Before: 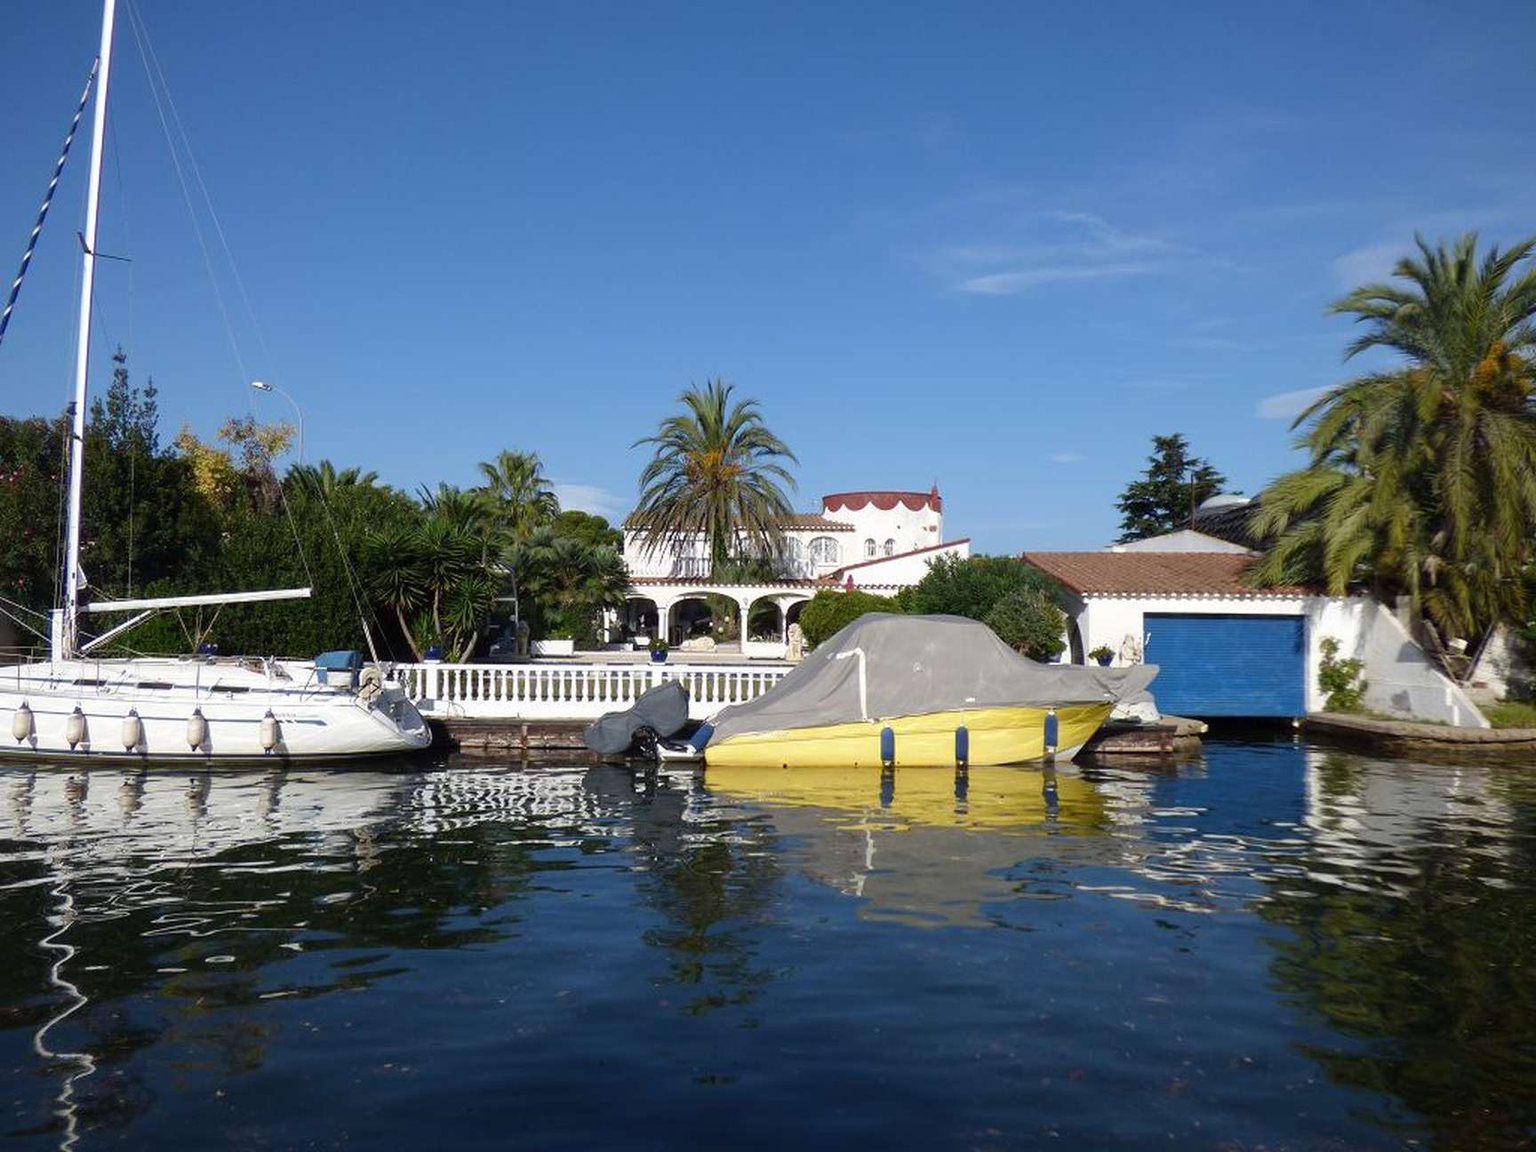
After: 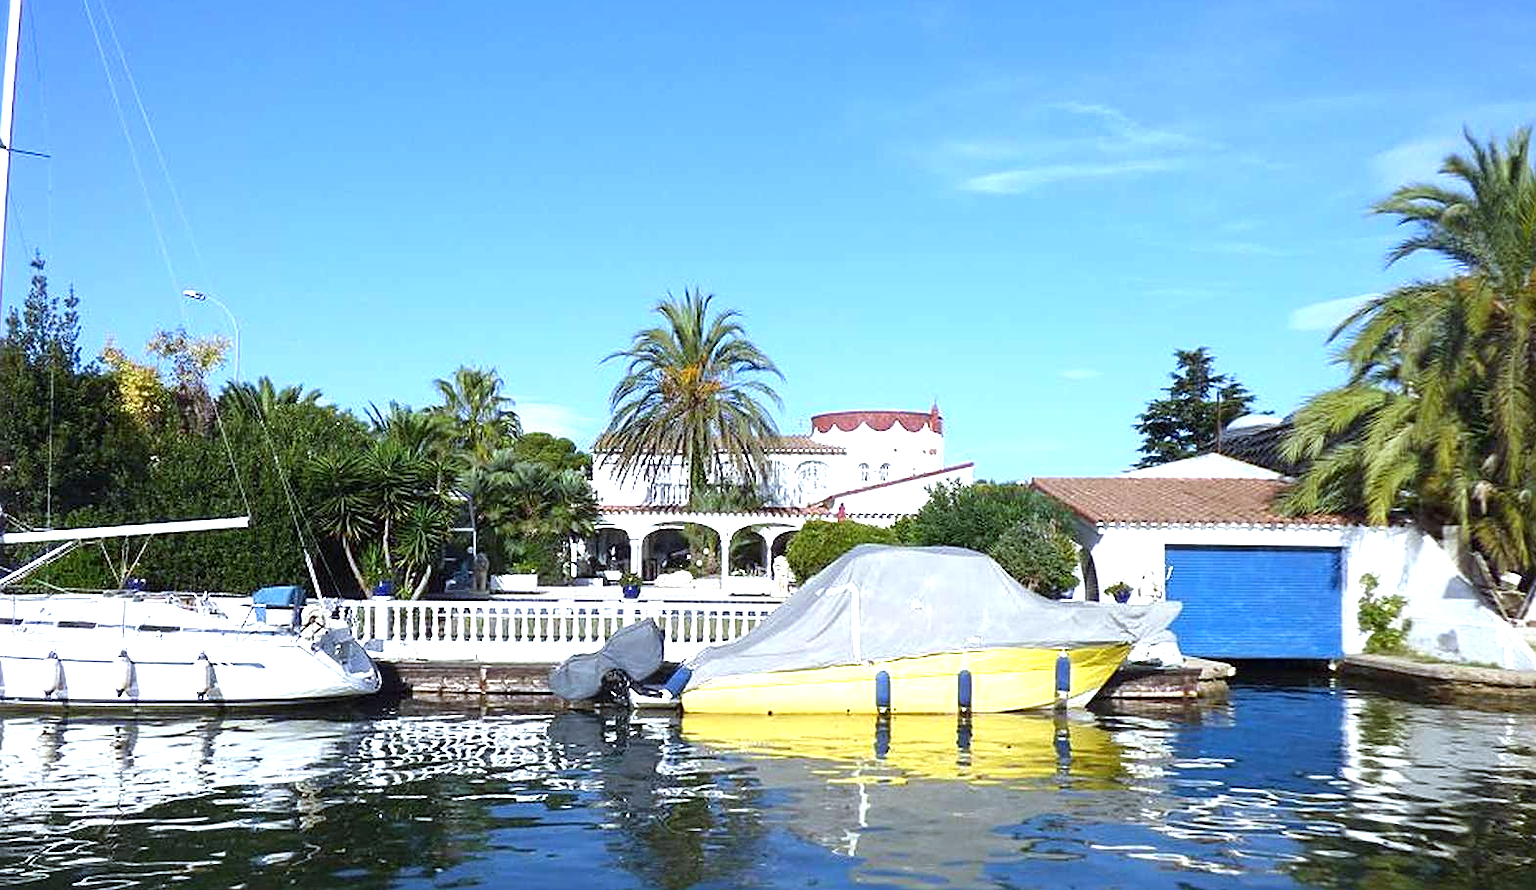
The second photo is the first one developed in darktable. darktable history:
sharpen: on, module defaults
exposure: black level correction 0, exposure 1.2 EV, compensate exposure bias true, compensate highlight preservation false
white balance: red 0.924, blue 1.095
crop: left 5.596%, top 10.314%, right 3.534%, bottom 19.395%
